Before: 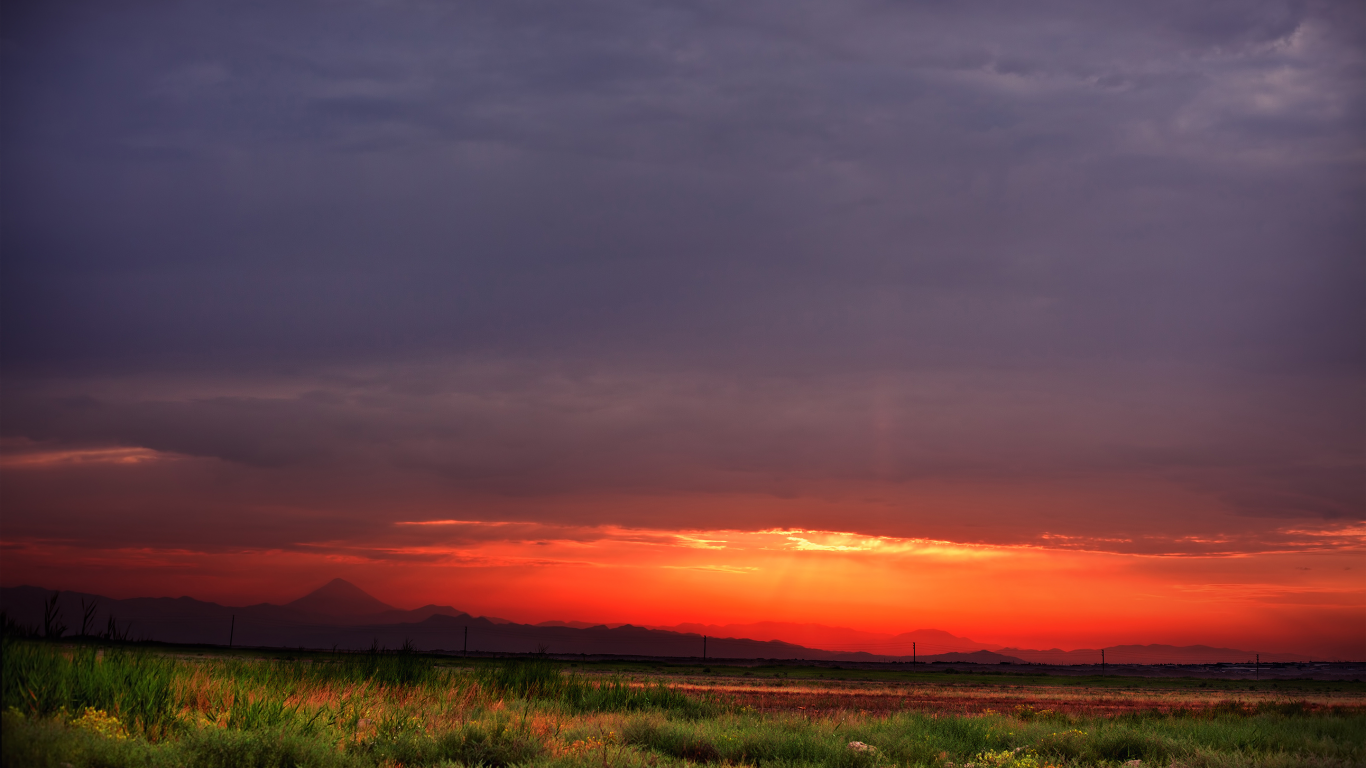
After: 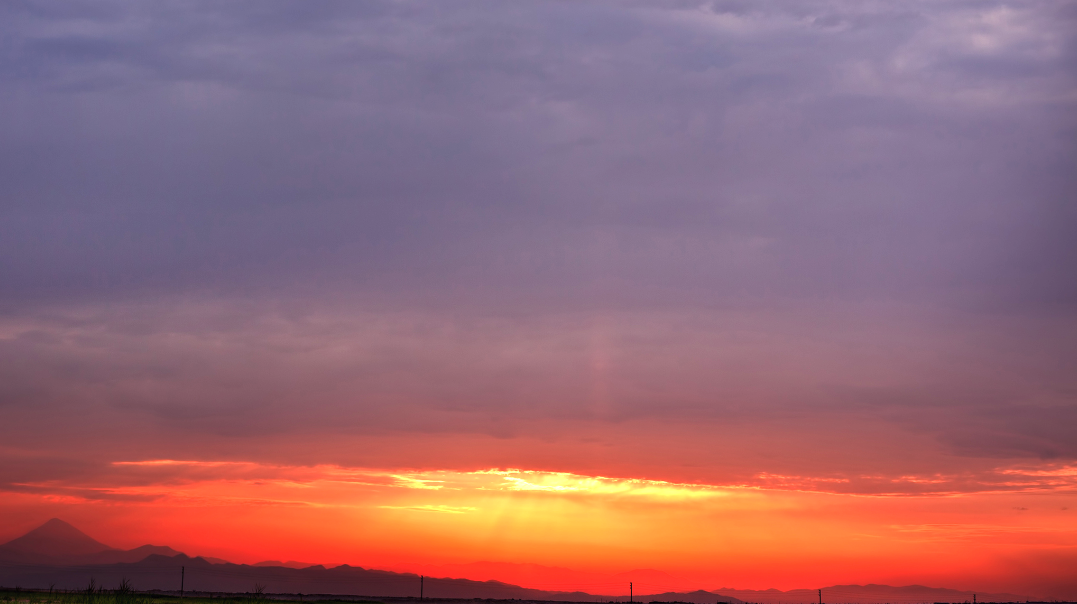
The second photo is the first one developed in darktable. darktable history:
exposure: exposure 1 EV, compensate highlight preservation false
crop and rotate: left 20.74%, top 7.912%, right 0.375%, bottom 13.378%
